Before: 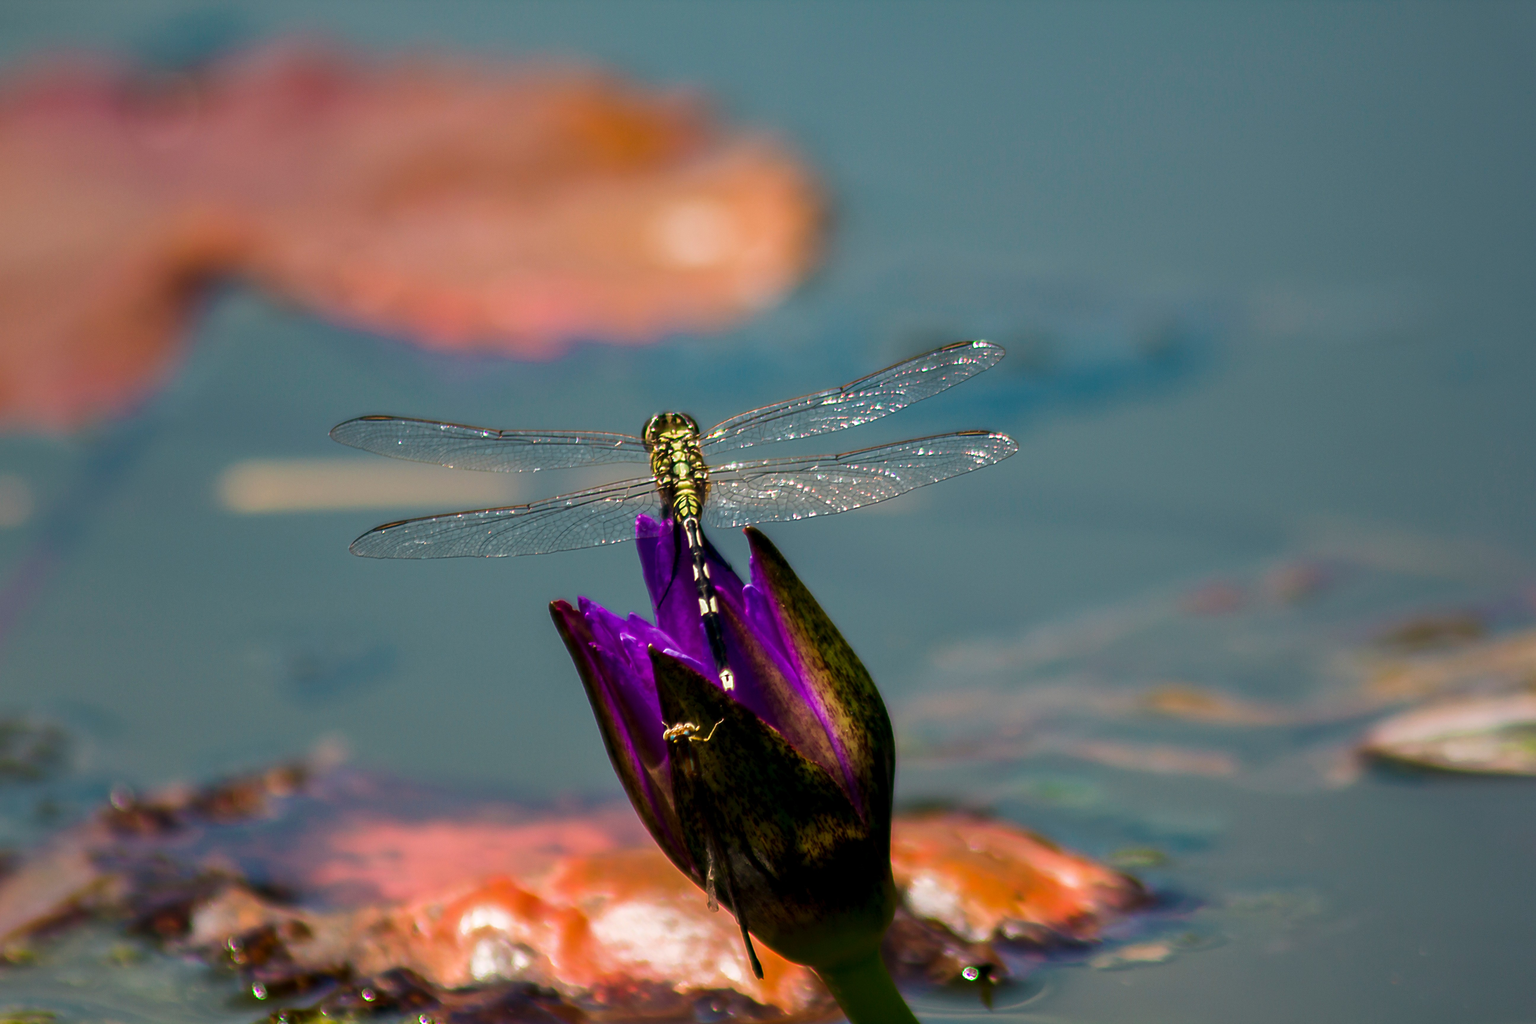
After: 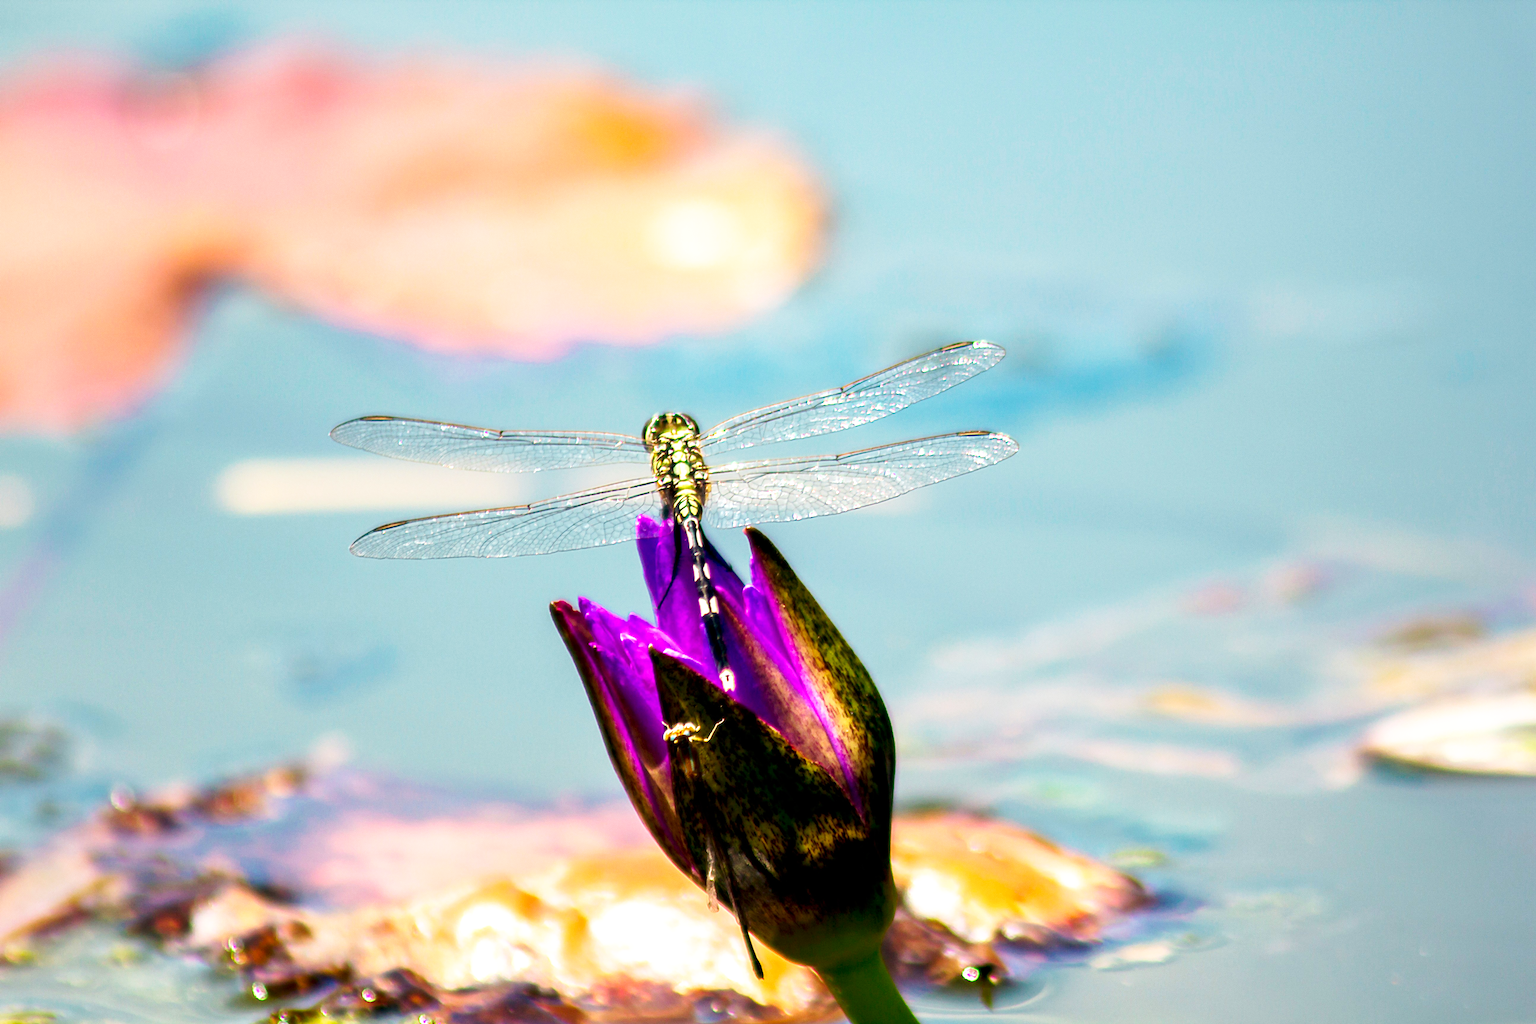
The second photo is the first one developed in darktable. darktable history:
base curve: curves: ch0 [(0, 0) (0.005, 0.002) (0.15, 0.3) (0.4, 0.7) (0.75, 0.95) (1, 1)], preserve colors none
exposure: exposure 1.091 EV, compensate exposure bias true, compensate highlight preservation false
